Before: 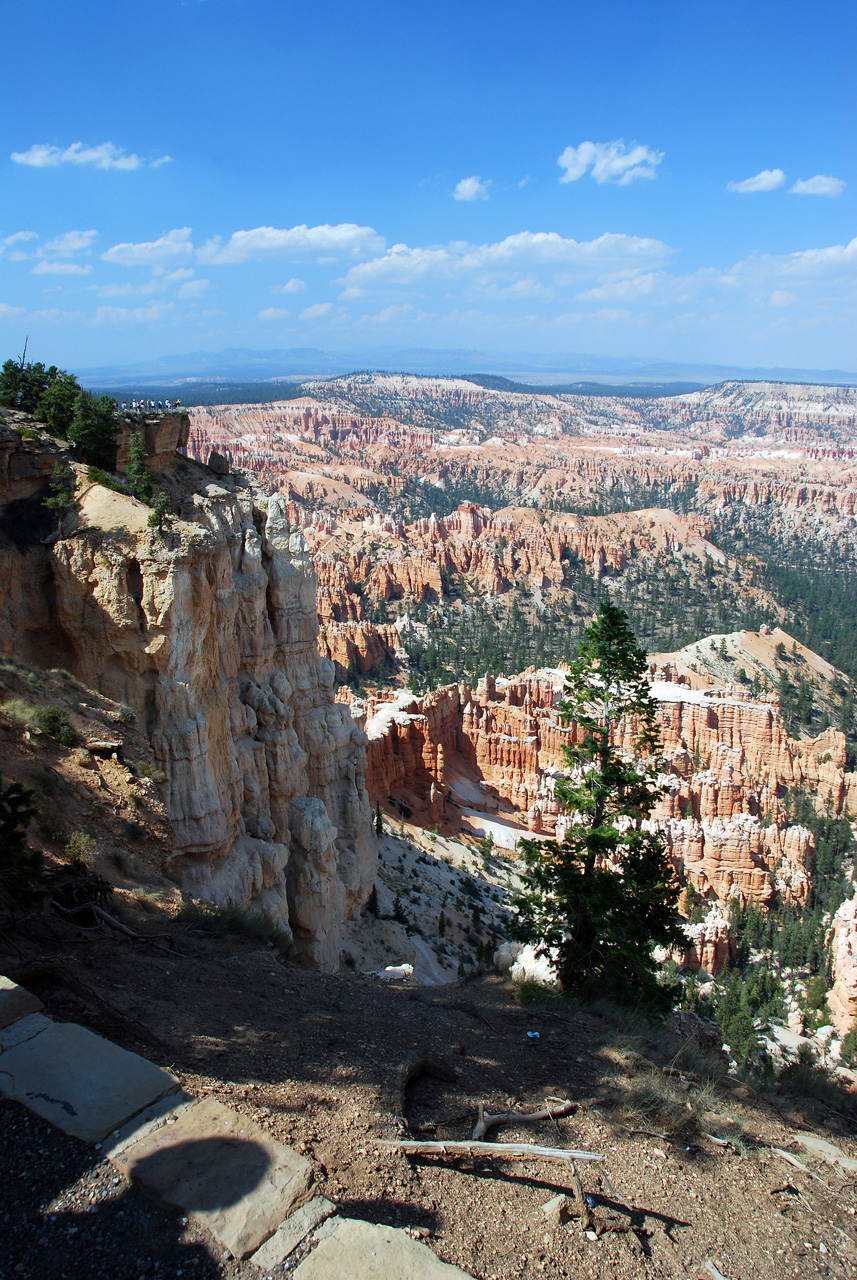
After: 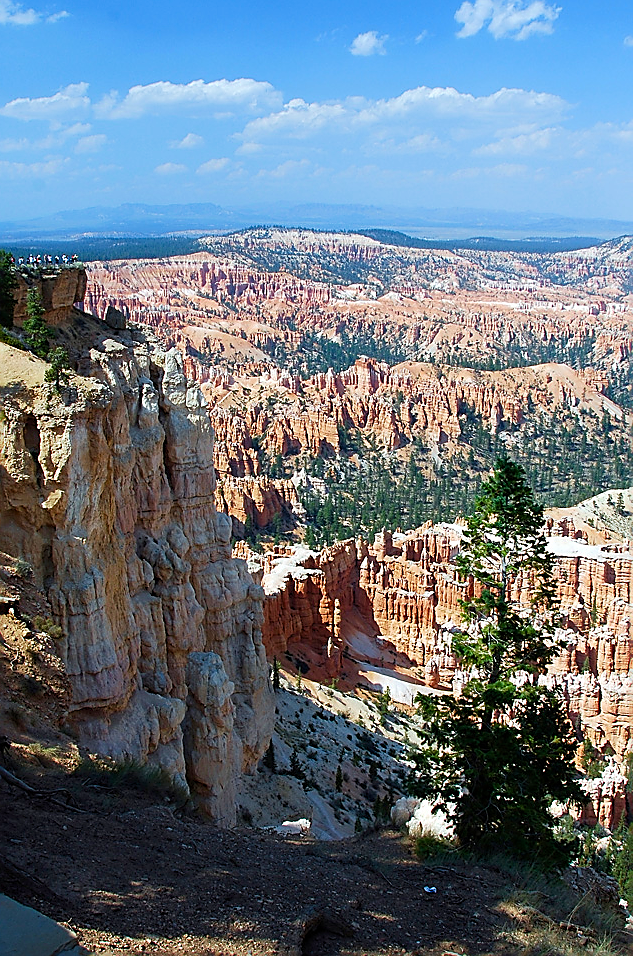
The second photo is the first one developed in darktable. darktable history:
velvia: on, module defaults
sharpen: radius 1.419, amount 1.235, threshold 0.616
crop and rotate: left 12.049%, top 11.395%, right 14.001%, bottom 13.912%
color balance rgb: shadows fall-off 102.124%, perceptual saturation grading › global saturation 20%, perceptual saturation grading › highlights -25.237%, perceptual saturation grading › shadows 25.56%, mask middle-gray fulcrum 22.768%
